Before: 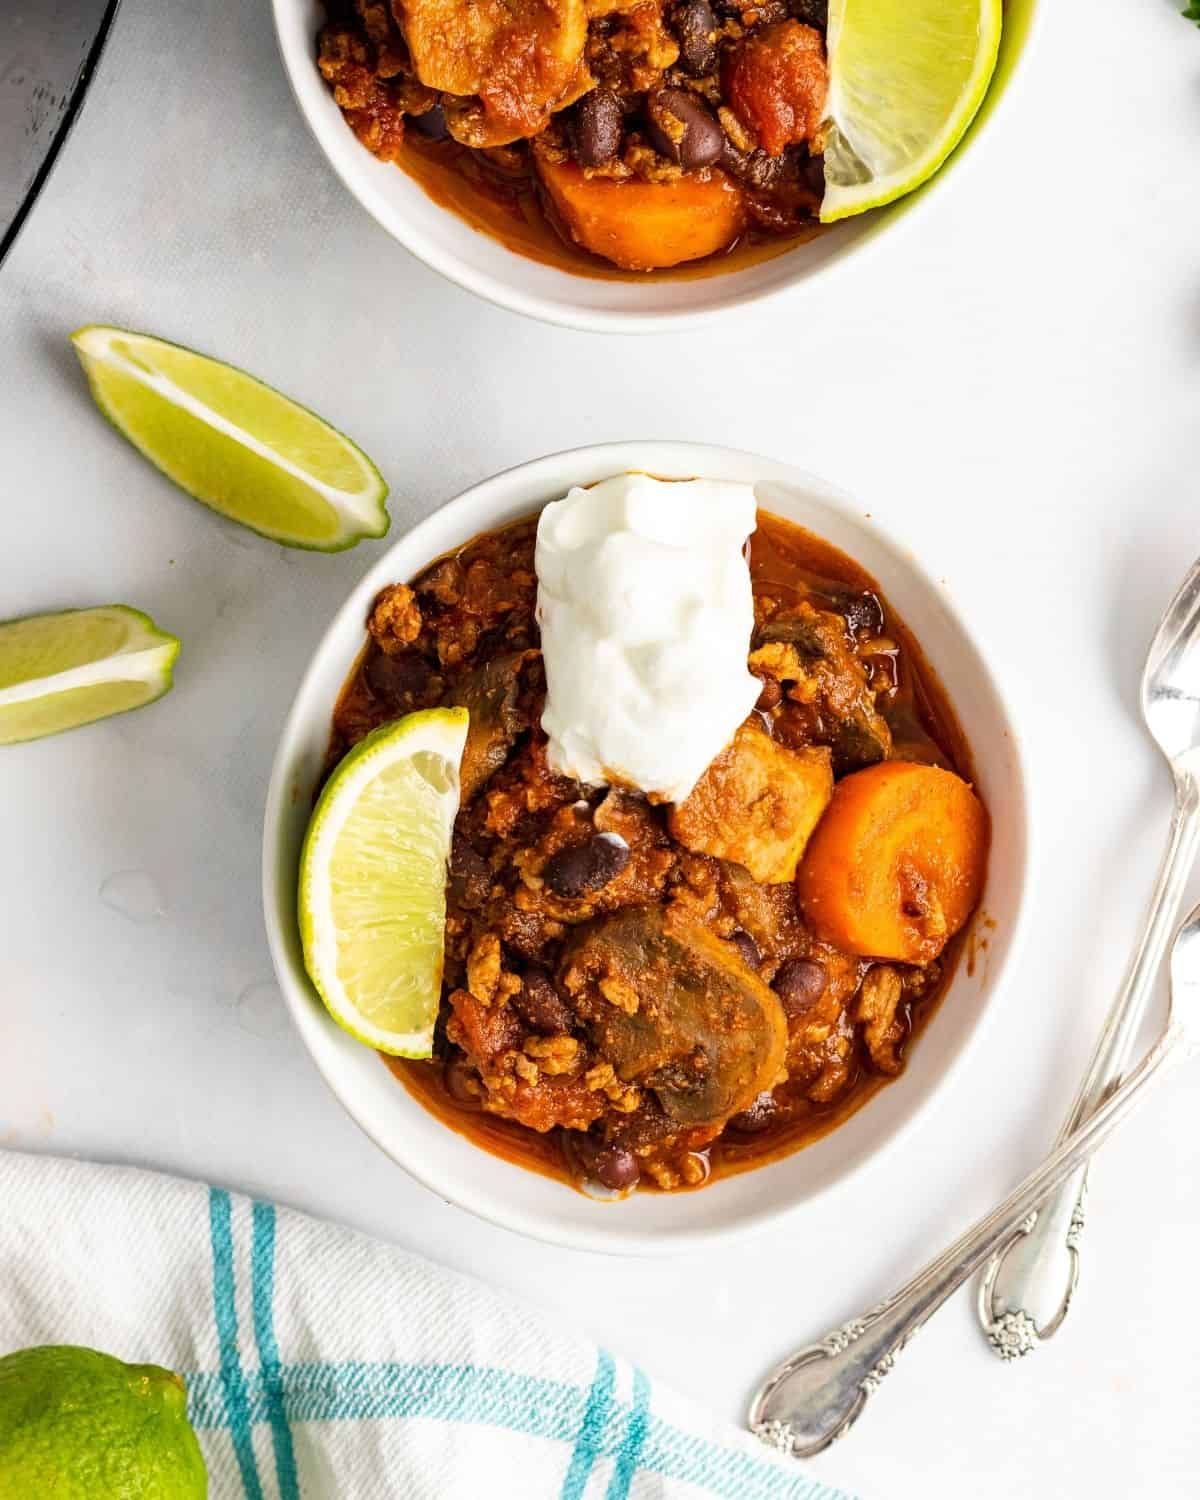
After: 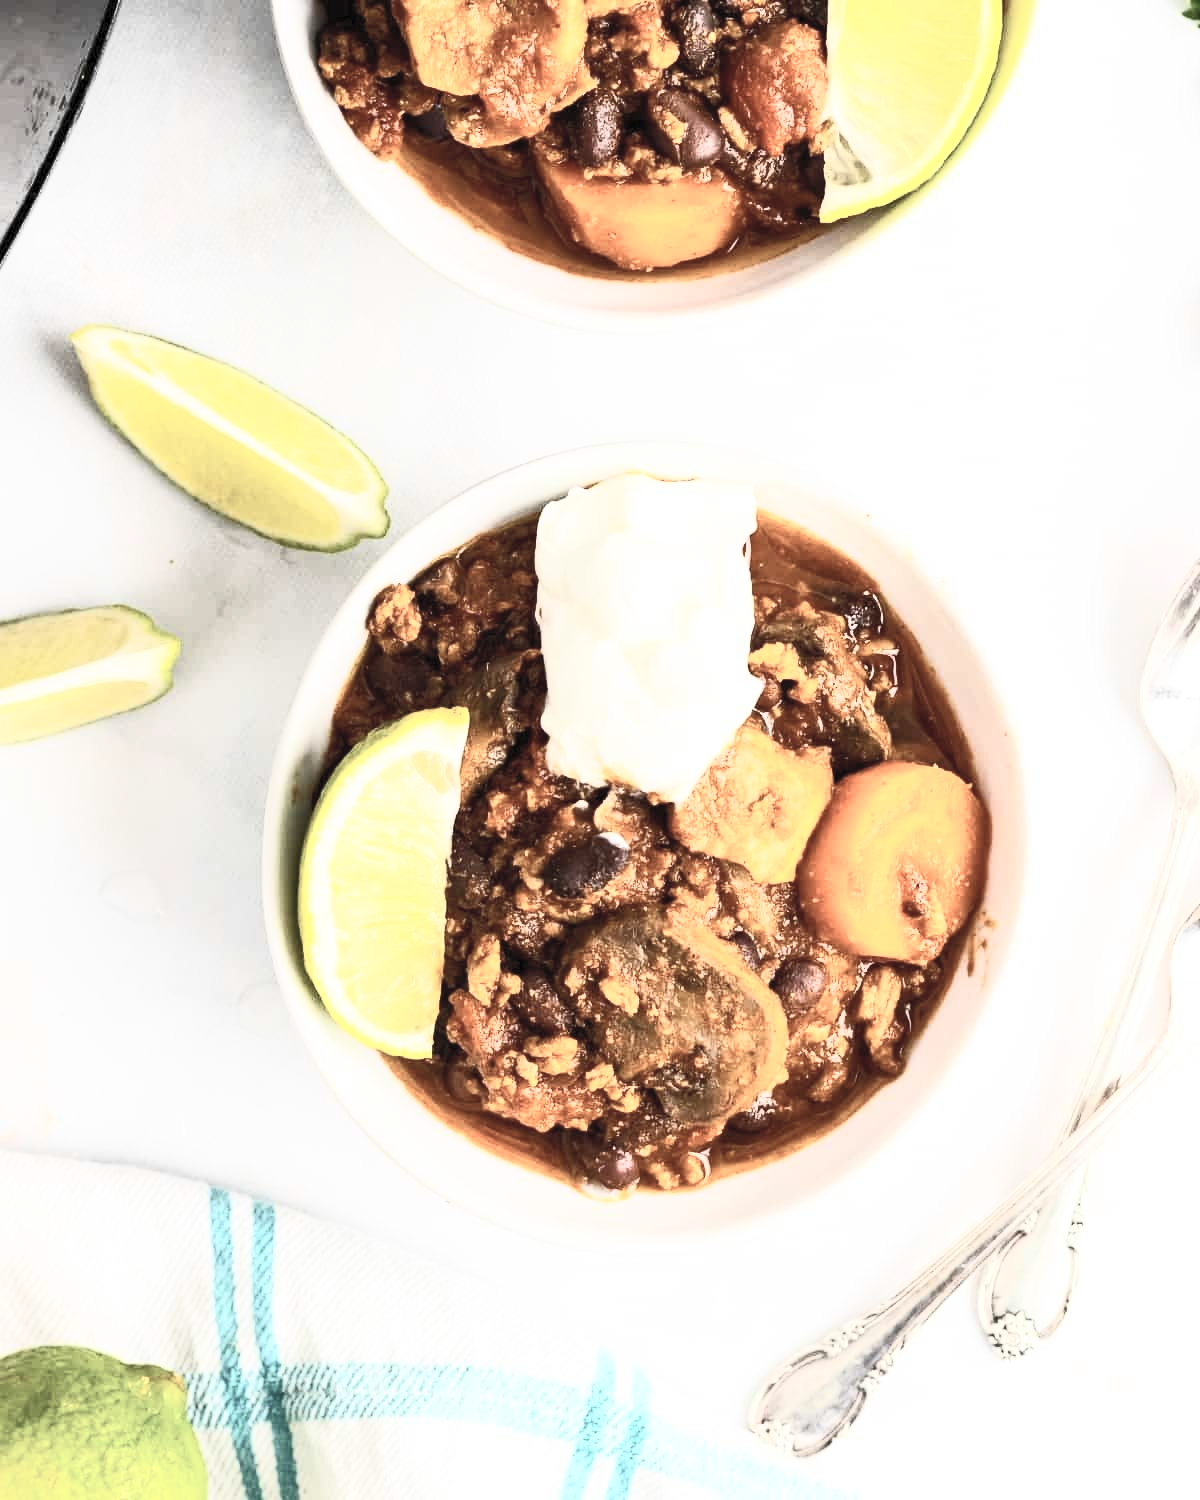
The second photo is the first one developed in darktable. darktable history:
contrast brightness saturation: contrast 0.567, brightness 0.577, saturation -0.348
